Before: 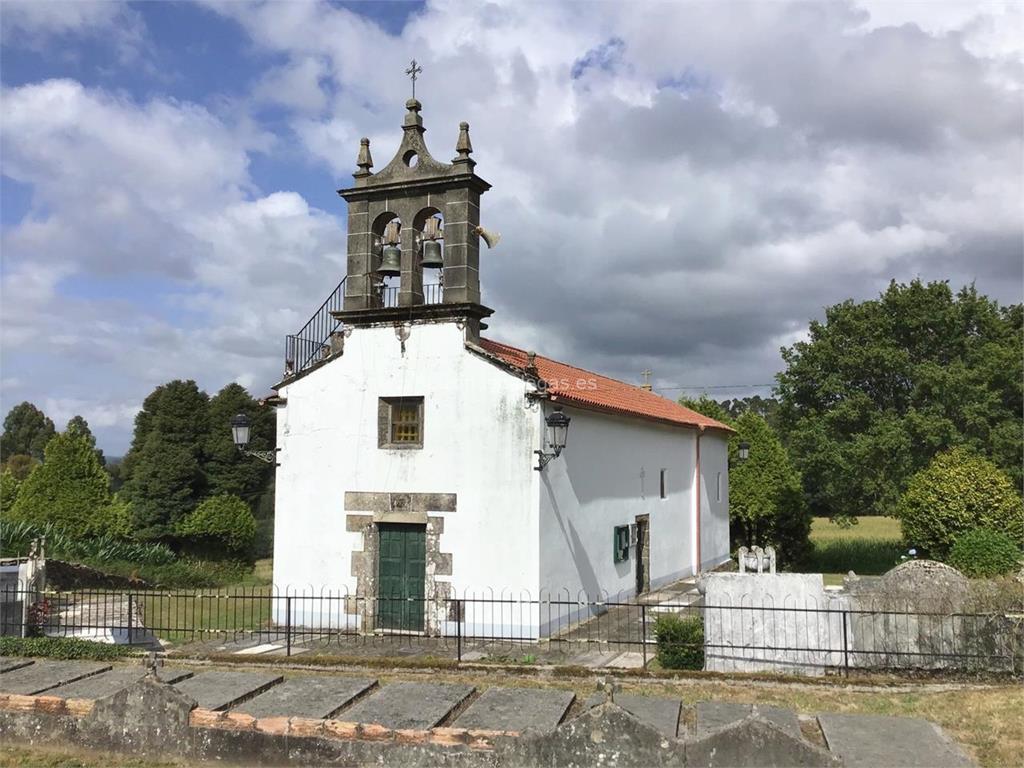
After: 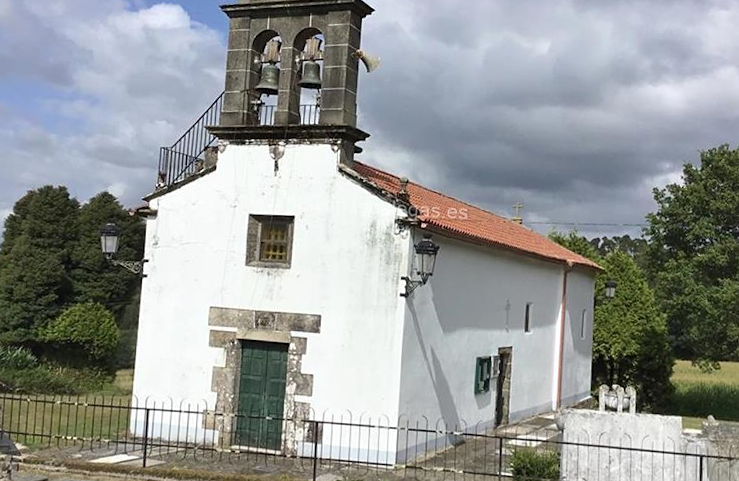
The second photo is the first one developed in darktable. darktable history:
sharpen: amount 0.2
white balance: emerald 1
crop and rotate: angle -3.37°, left 9.79%, top 20.73%, right 12.42%, bottom 11.82%
color zones: curves: ch0 [(0, 0.5) (0.143, 0.52) (0.286, 0.5) (0.429, 0.5) (0.571, 0.5) (0.714, 0.5) (0.857, 0.5) (1, 0.5)]; ch1 [(0, 0.489) (0.155, 0.45) (0.286, 0.466) (0.429, 0.5) (0.571, 0.5) (0.714, 0.5) (0.857, 0.5) (1, 0.489)]
